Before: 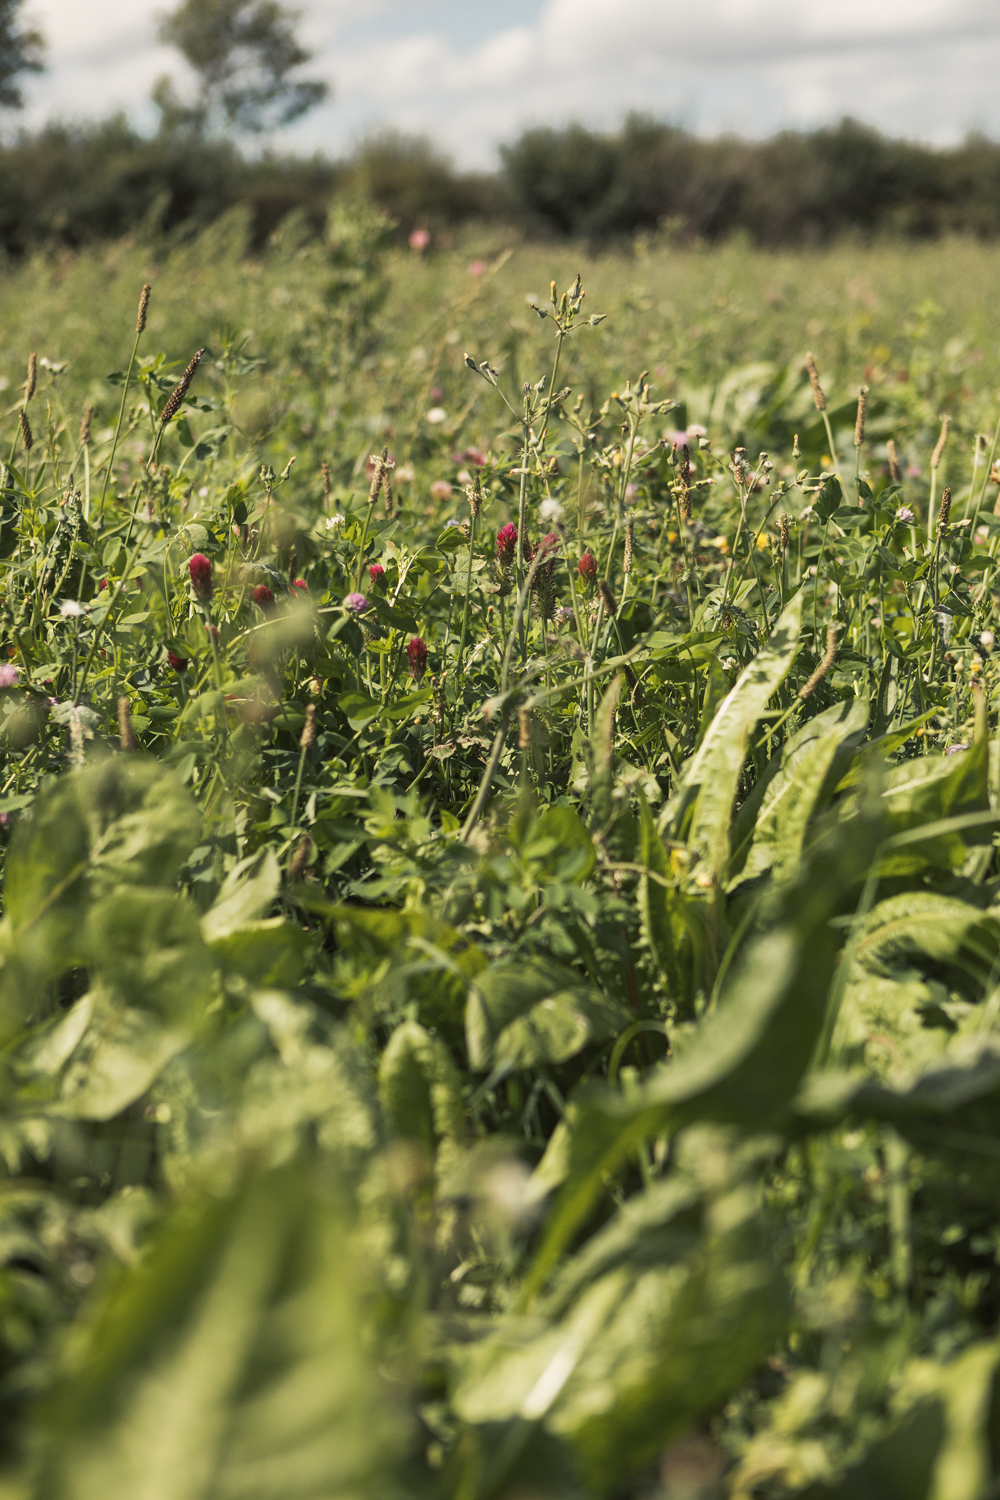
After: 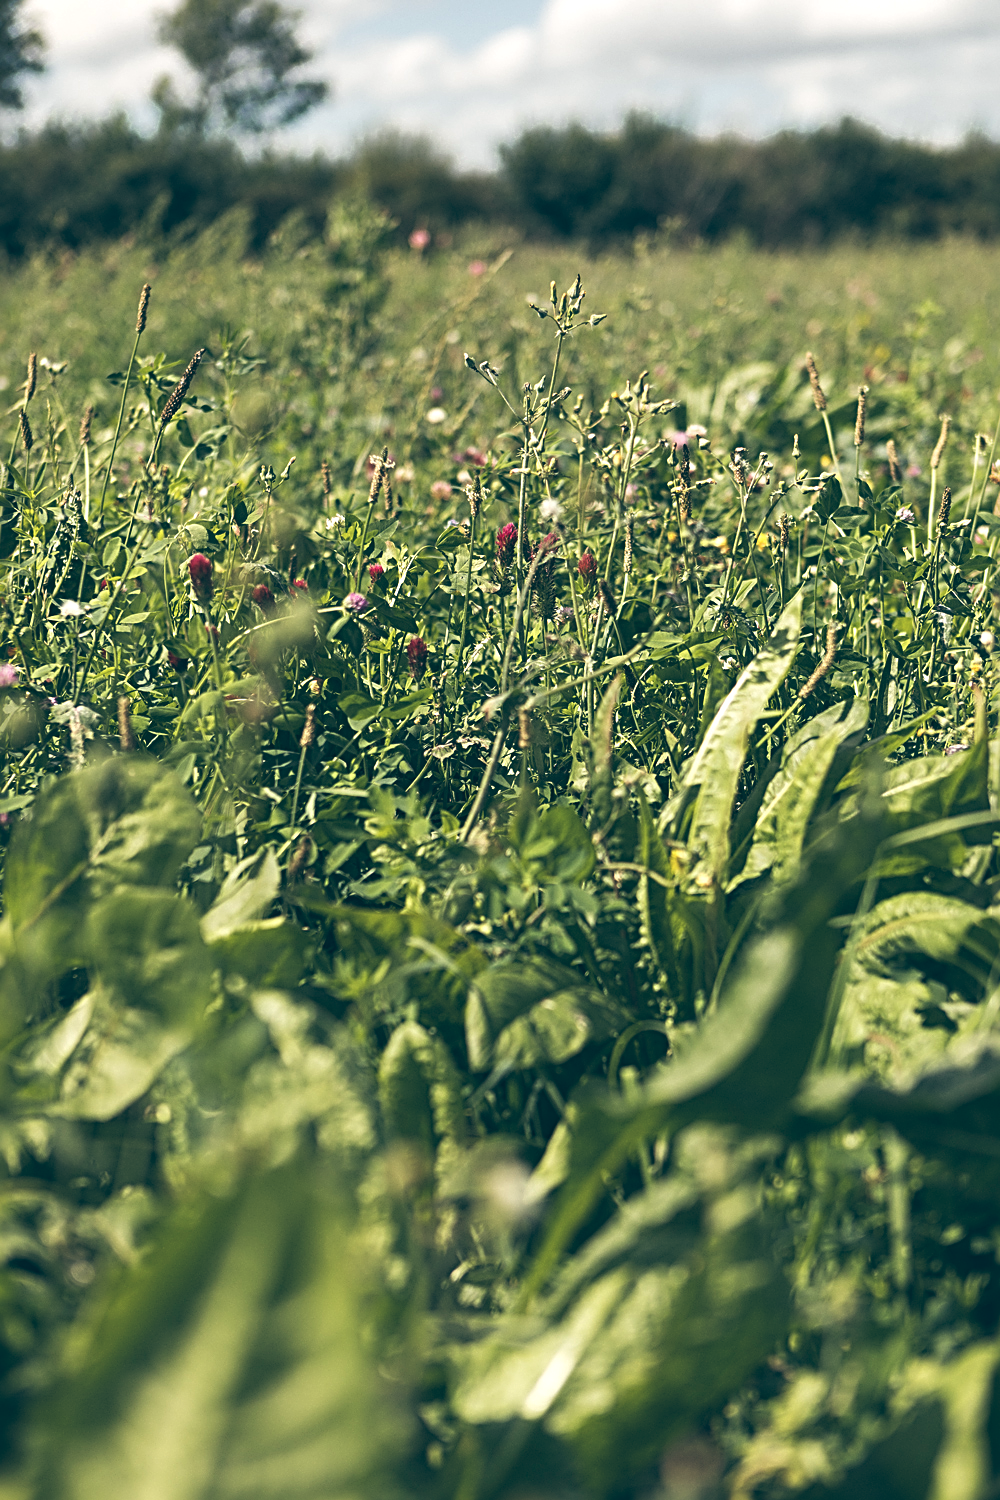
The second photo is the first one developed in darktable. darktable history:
tone equalizer: -8 EV -0.55 EV
sharpen: radius 2.817, amount 0.715
color balance: lift [1.016, 0.983, 1, 1.017], gamma [0.958, 1, 1, 1], gain [0.981, 1.007, 0.993, 1.002], input saturation 118.26%, contrast 13.43%, contrast fulcrum 21.62%, output saturation 82.76%
